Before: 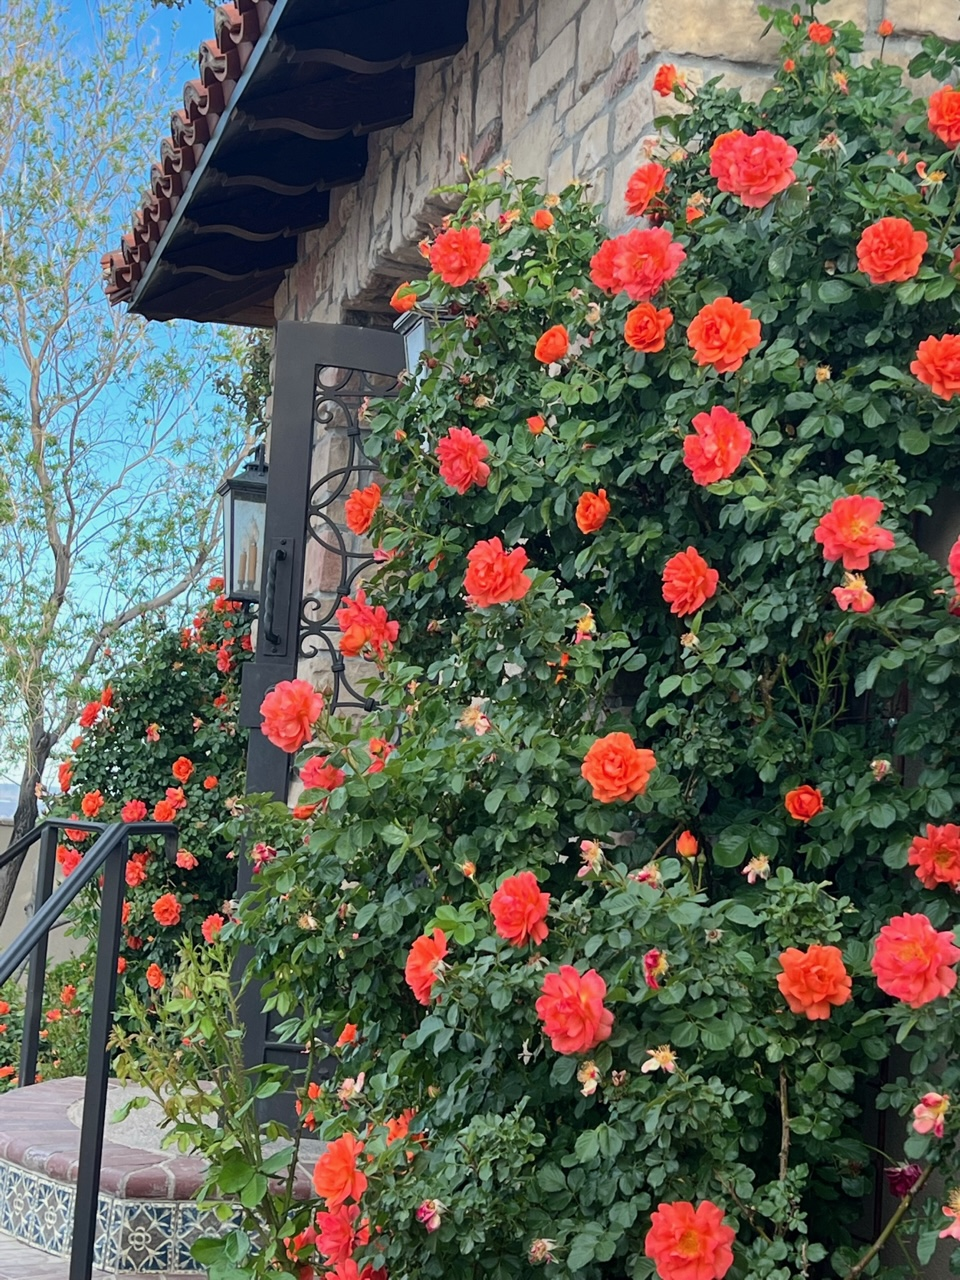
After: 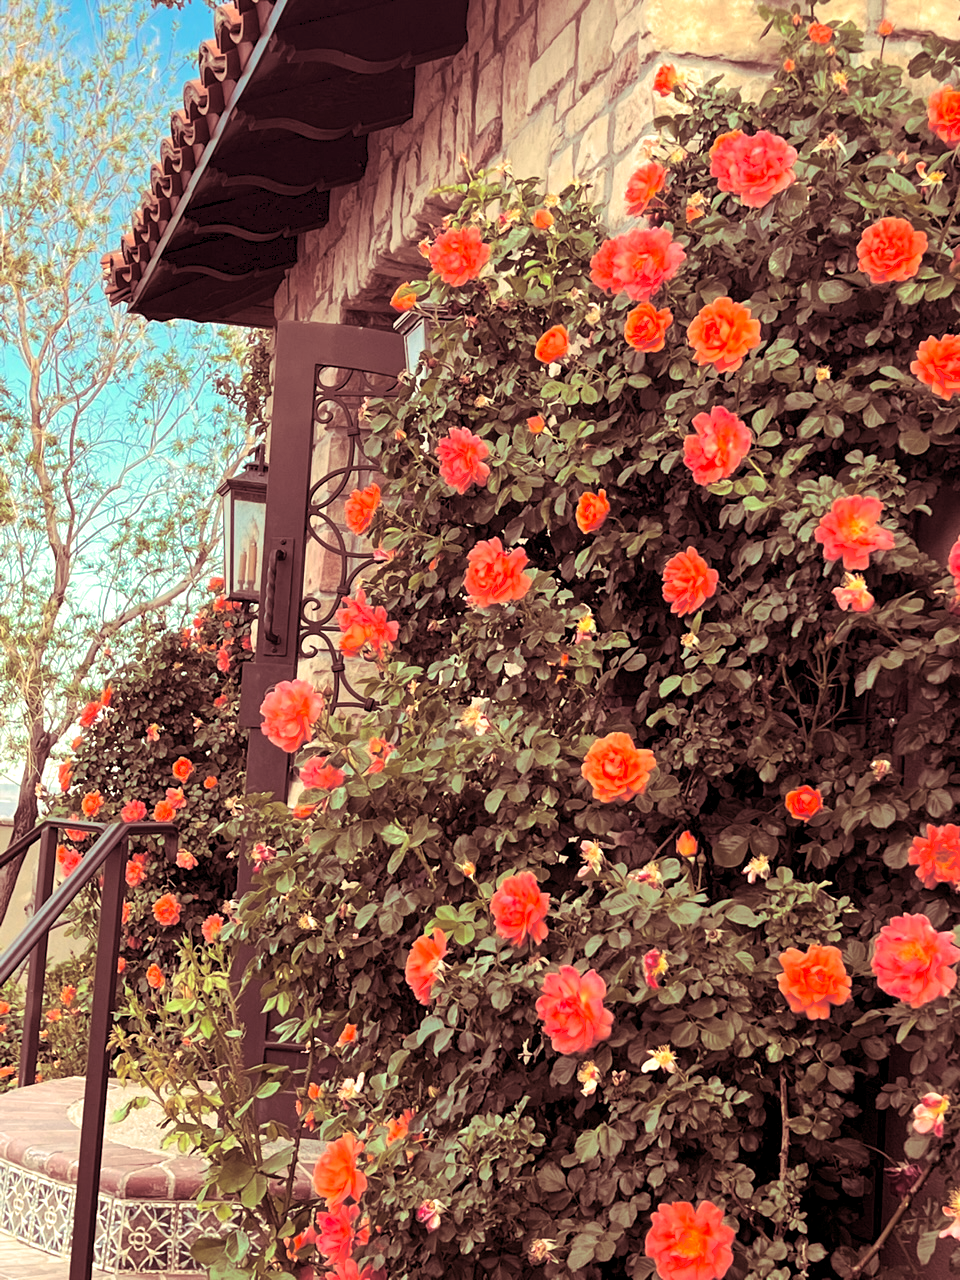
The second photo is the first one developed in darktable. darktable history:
exposure: exposure 0.574 EV, compensate highlight preservation false
white balance: red 1.123, blue 0.83
split-toning: highlights › saturation 0, balance -61.83
